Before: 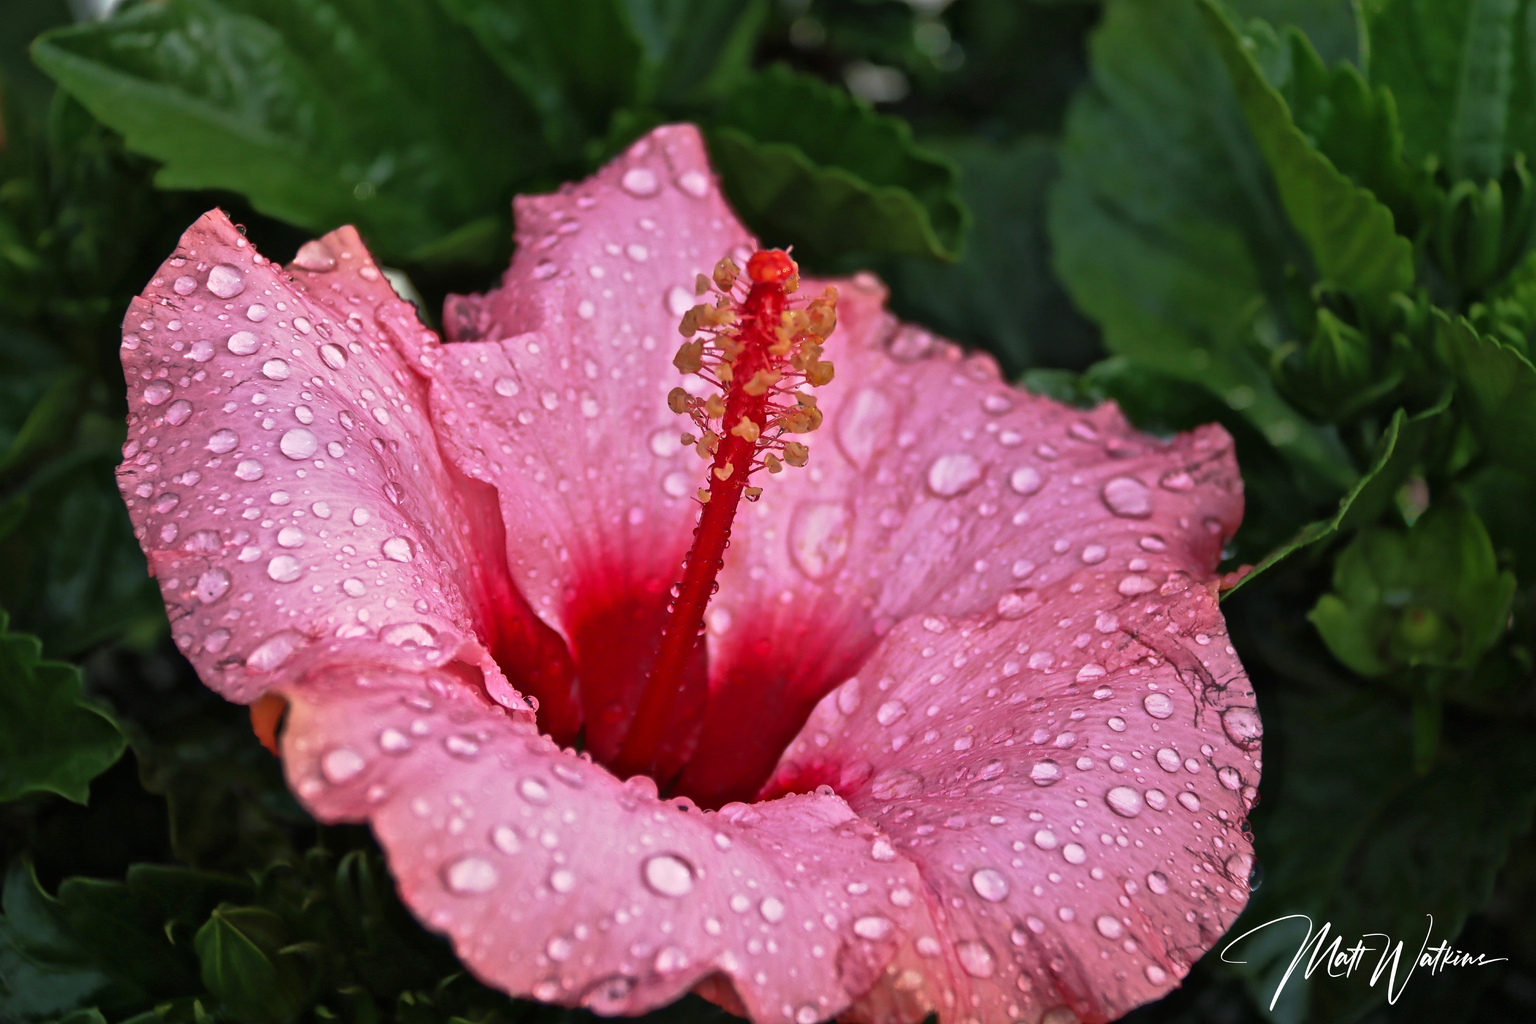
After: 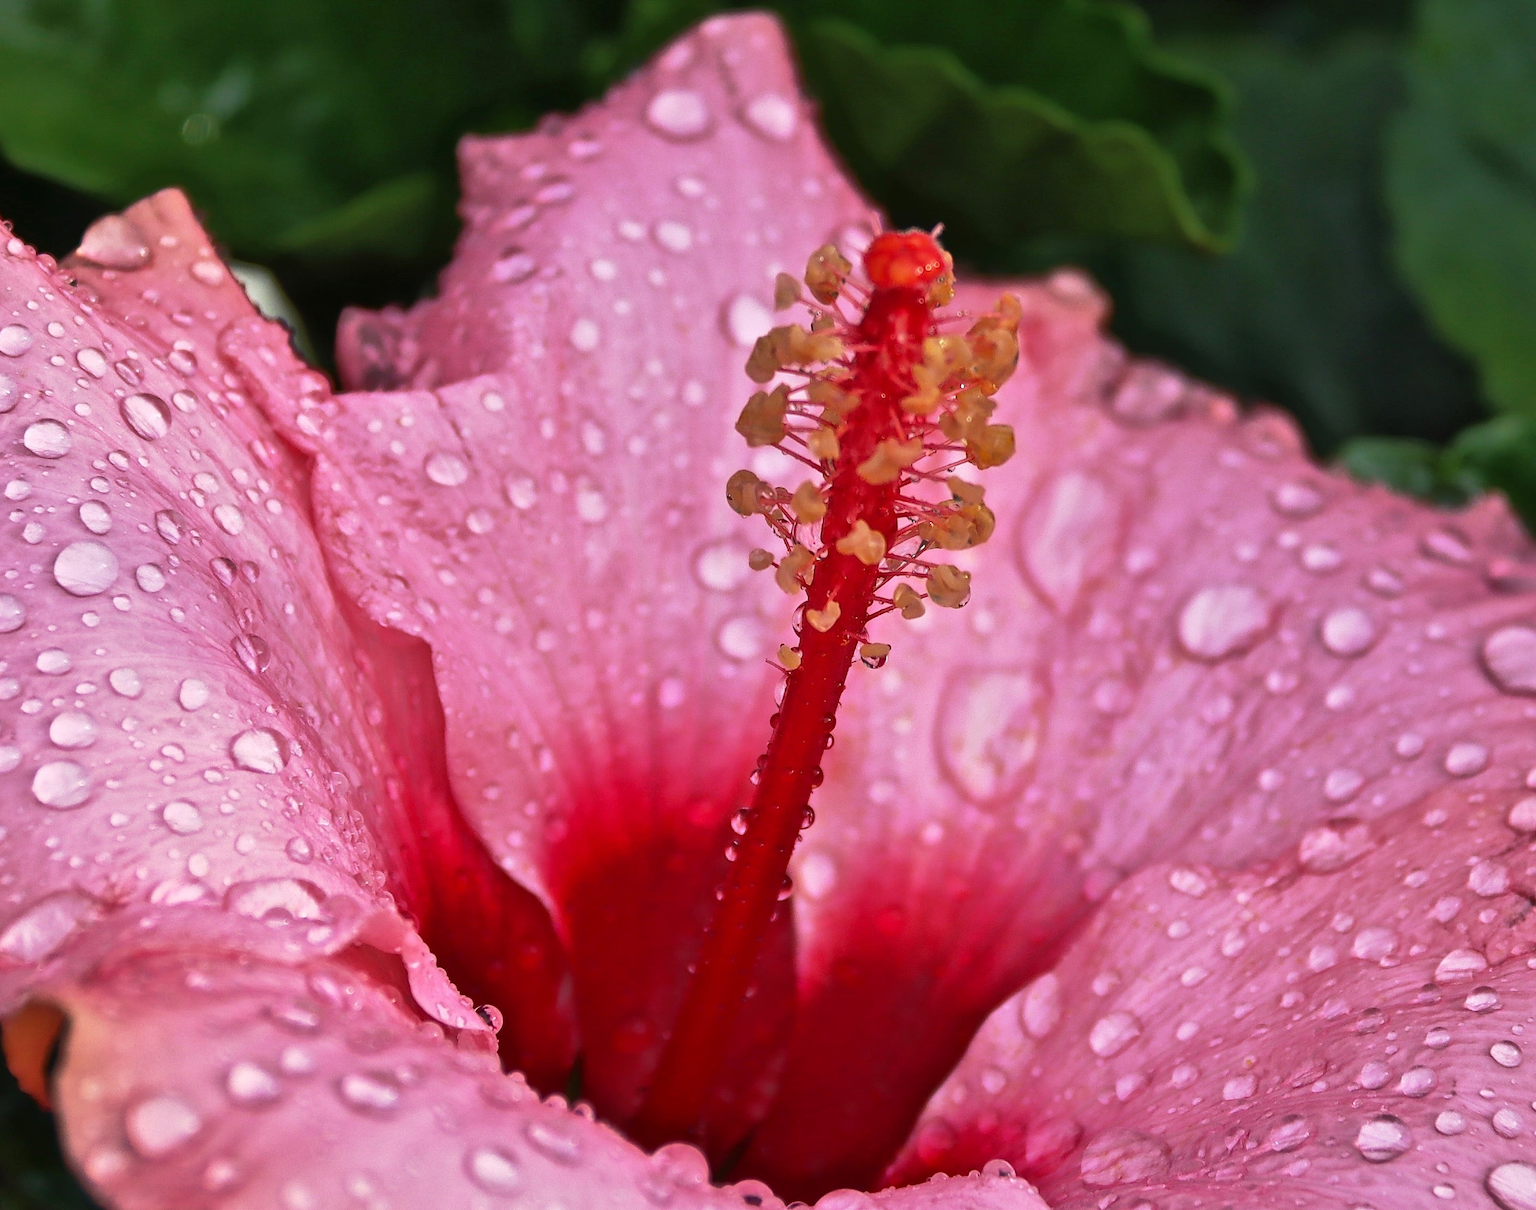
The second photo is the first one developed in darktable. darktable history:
crop: left 16.237%, top 11.404%, right 26.119%, bottom 20.445%
